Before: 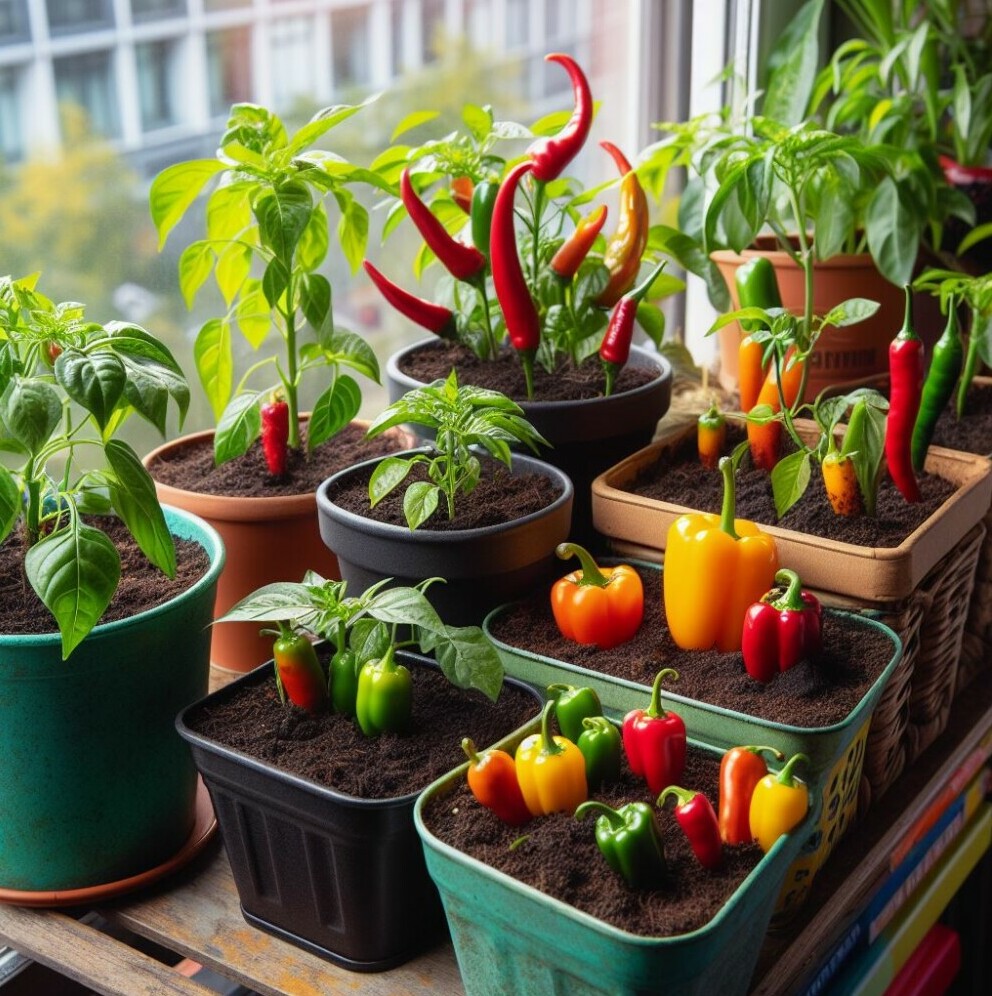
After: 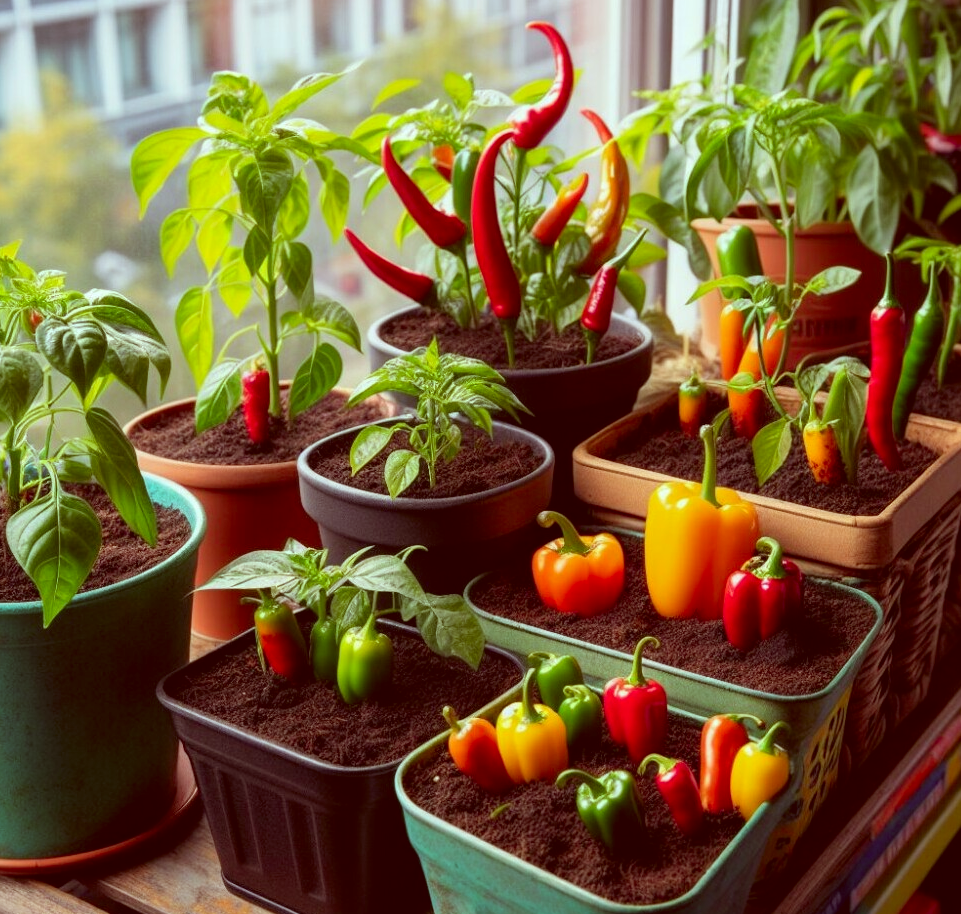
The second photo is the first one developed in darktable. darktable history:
color correction: highlights a* -7.23, highlights b* -0.161, shadows a* 20.08, shadows b* 11.73
crop: left 1.964%, top 3.251%, right 1.122%, bottom 4.933%
